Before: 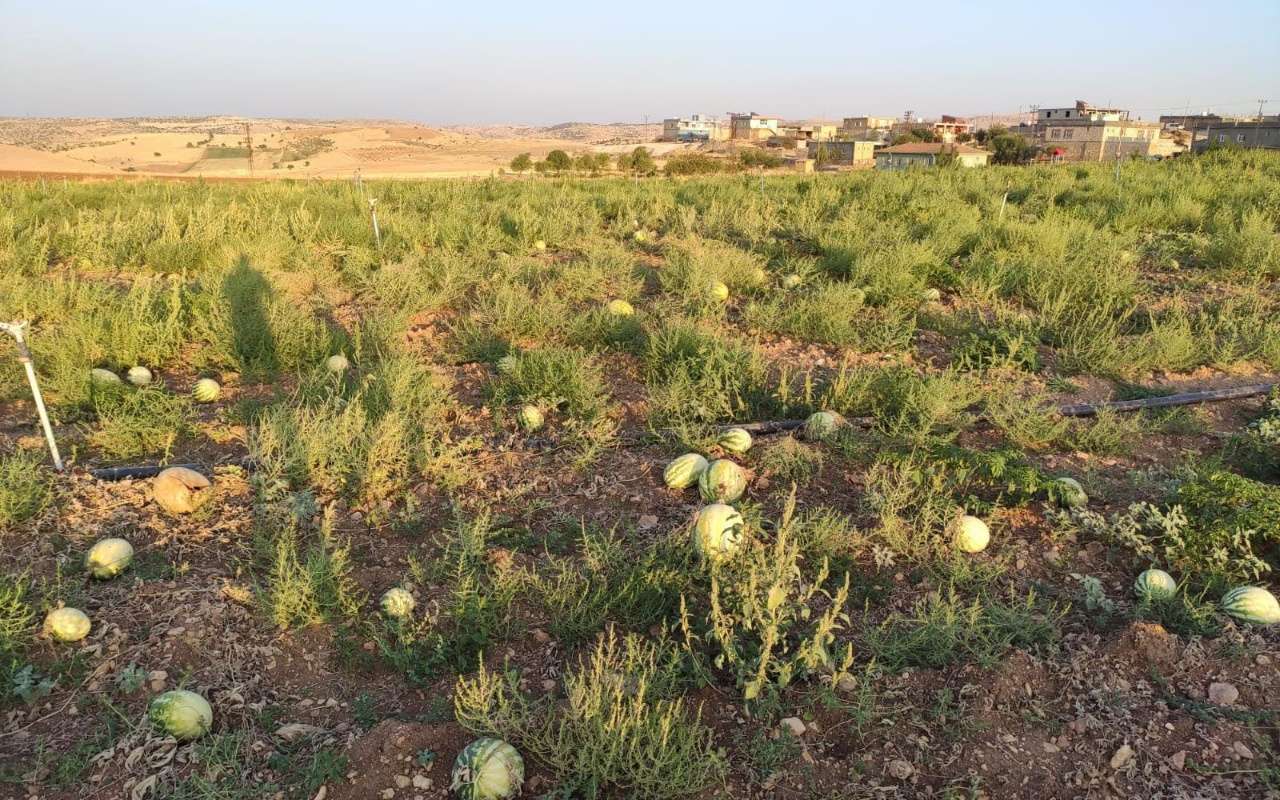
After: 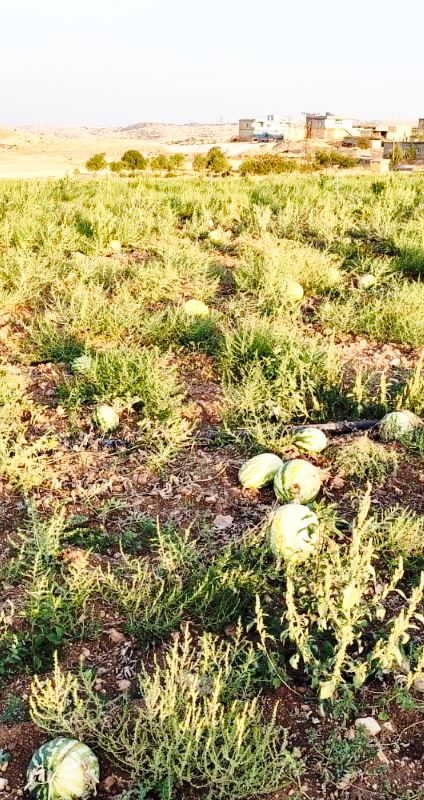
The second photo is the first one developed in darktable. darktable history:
contrast equalizer: octaves 7, y [[0.6 ×6], [0.55 ×6], [0 ×6], [0 ×6], [0 ×6]], mix 0.608
base curve: curves: ch0 [(0, 0) (0.032, 0.037) (0.105, 0.228) (0.435, 0.76) (0.856, 0.983) (1, 1)], preserve colors none
crop: left 33.216%, right 33.629%
